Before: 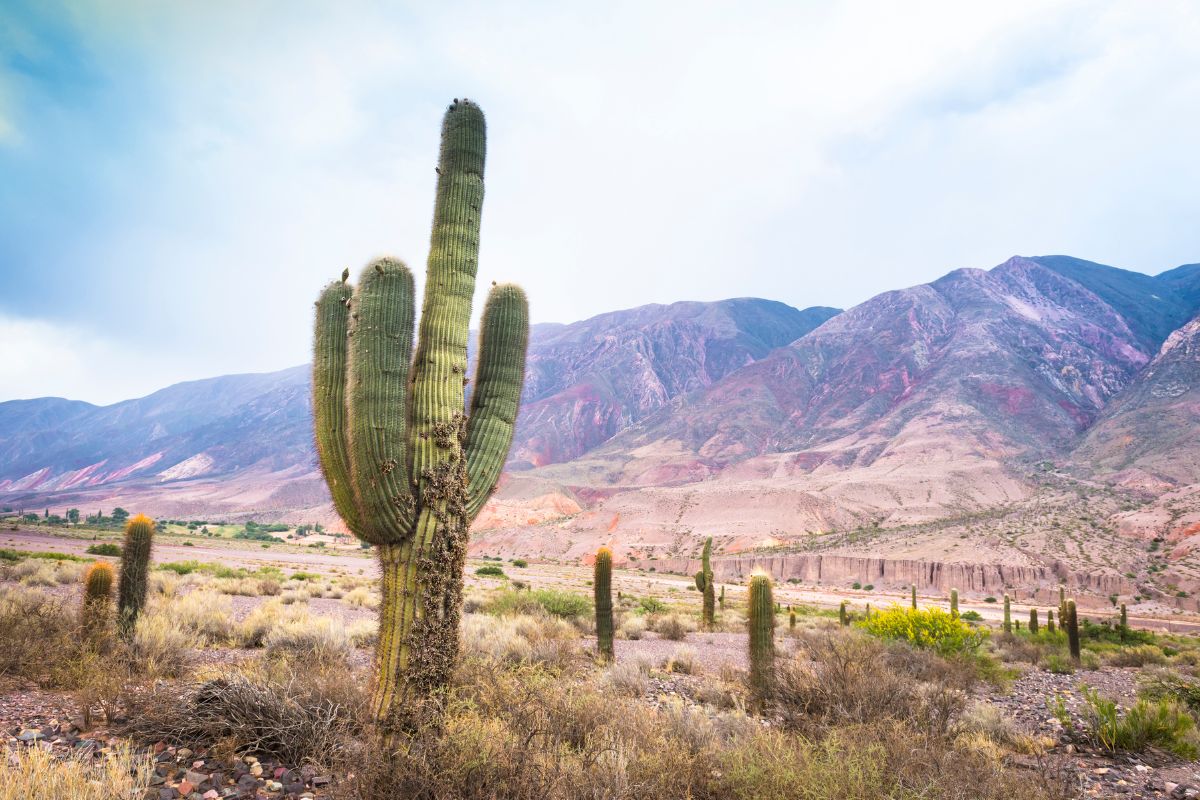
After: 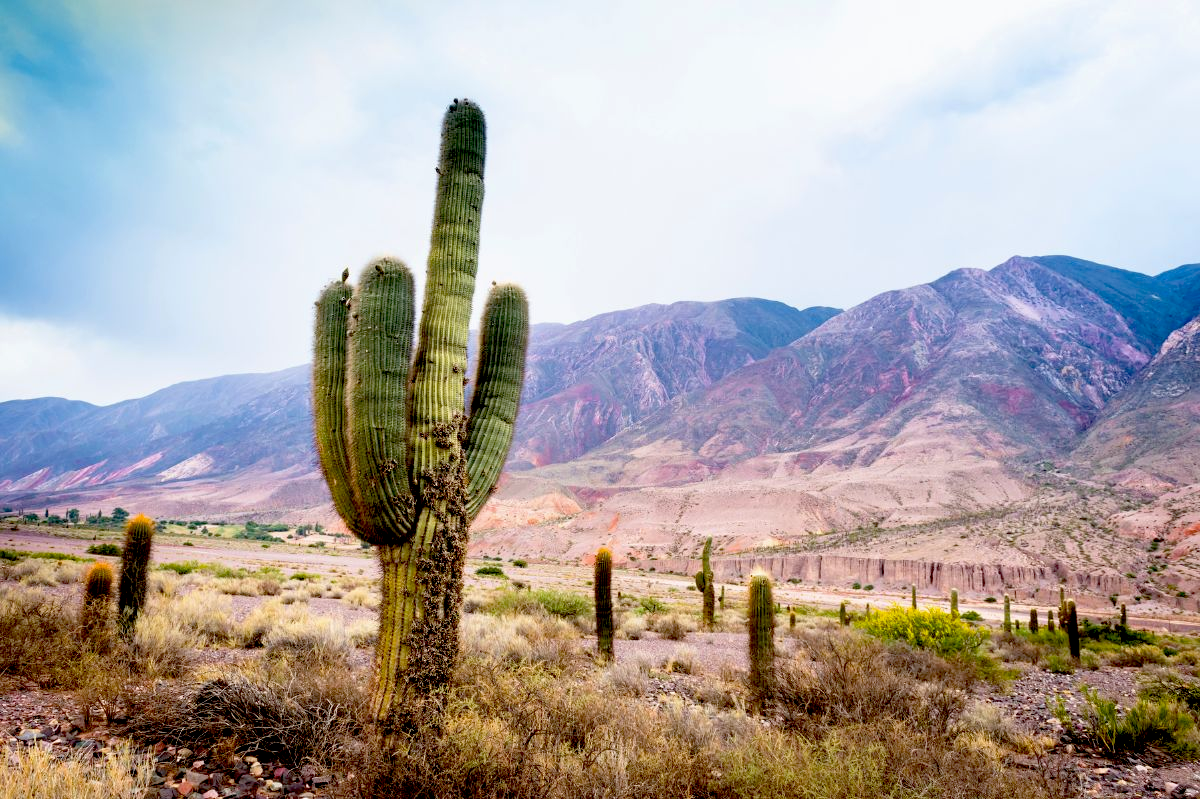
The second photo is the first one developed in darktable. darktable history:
exposure: black level correction 0.056, exposure -0.039 EV, compensate highlight preservation false
crop: bottom 0.071%
